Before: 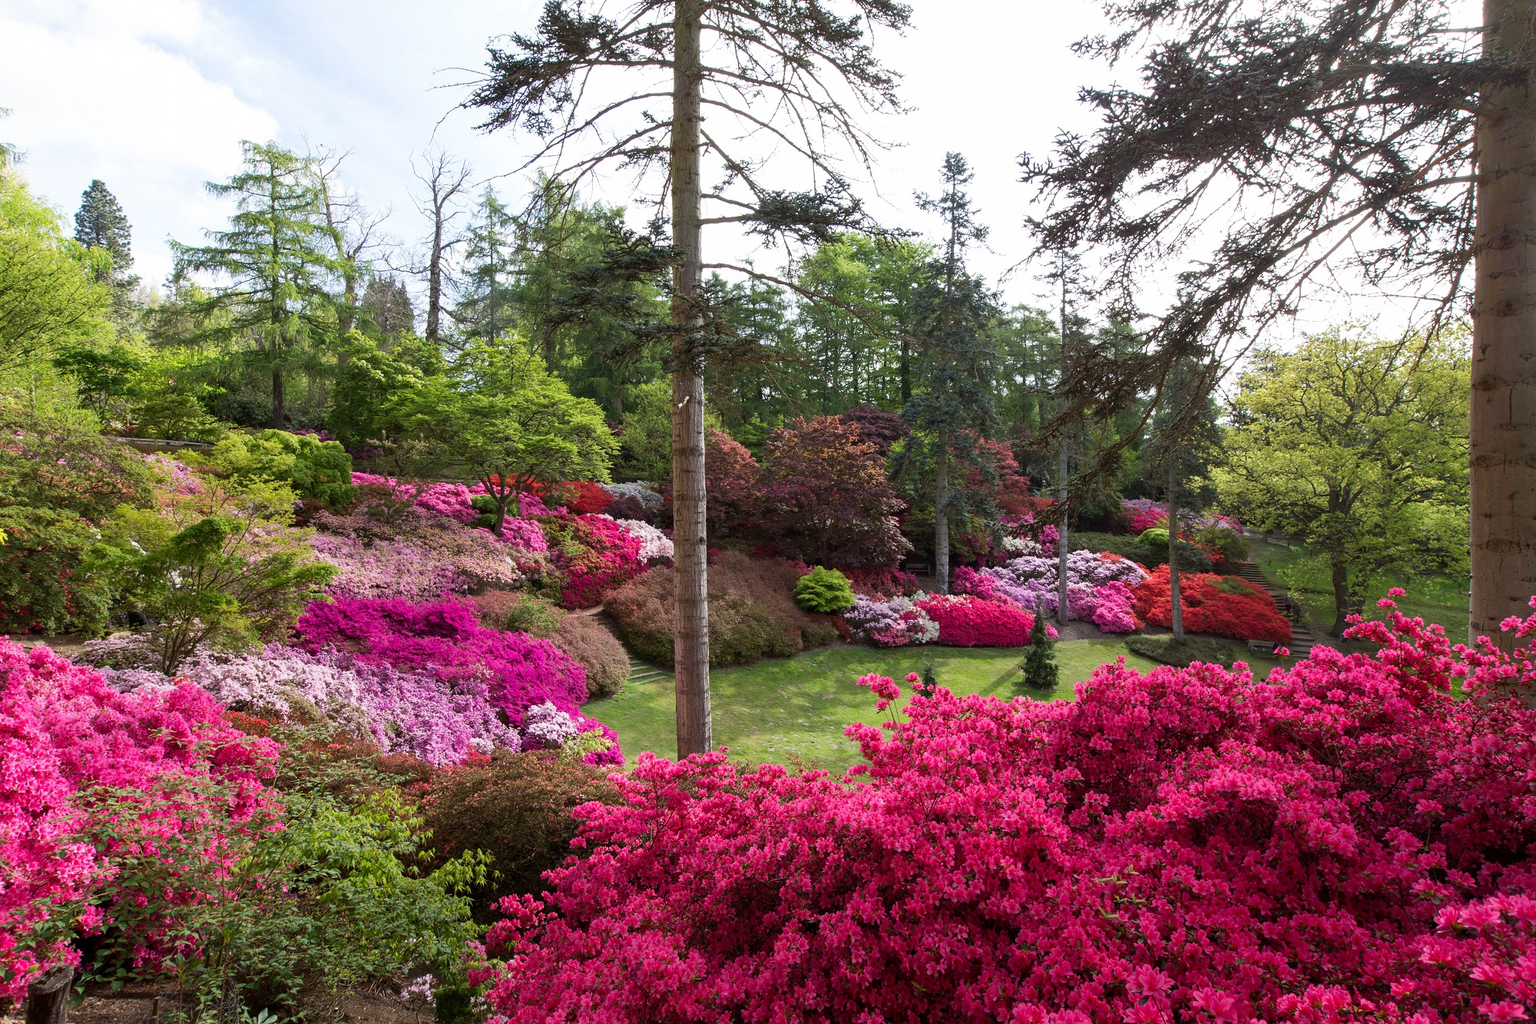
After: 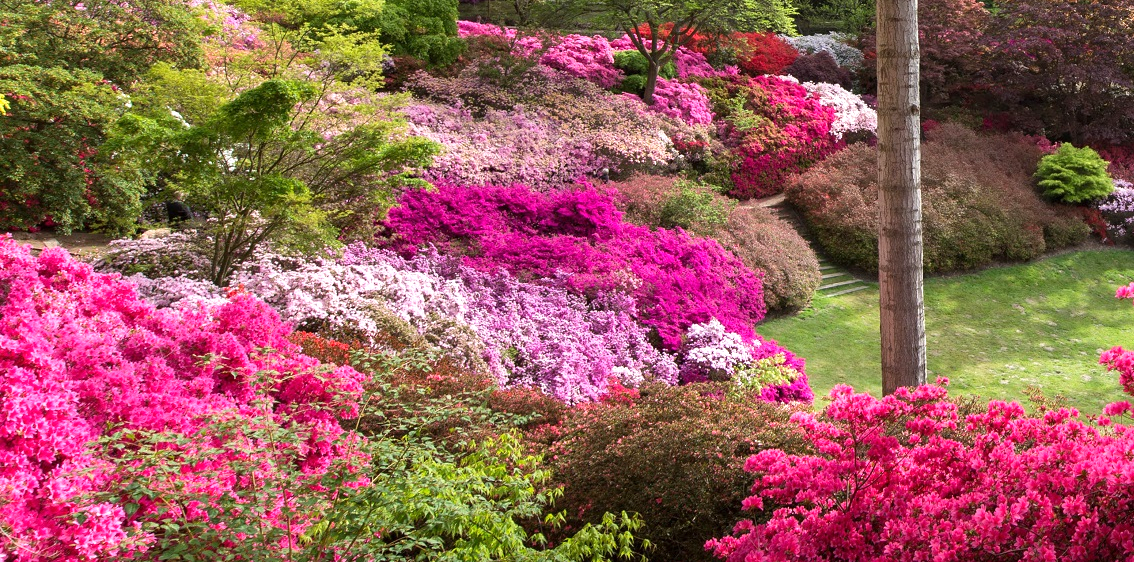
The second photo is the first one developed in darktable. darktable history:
exposure: exposure 0.508 EV, compensate highlight preservation false
crop: top 44.583%, right 43.29%, bottom 13.211%
